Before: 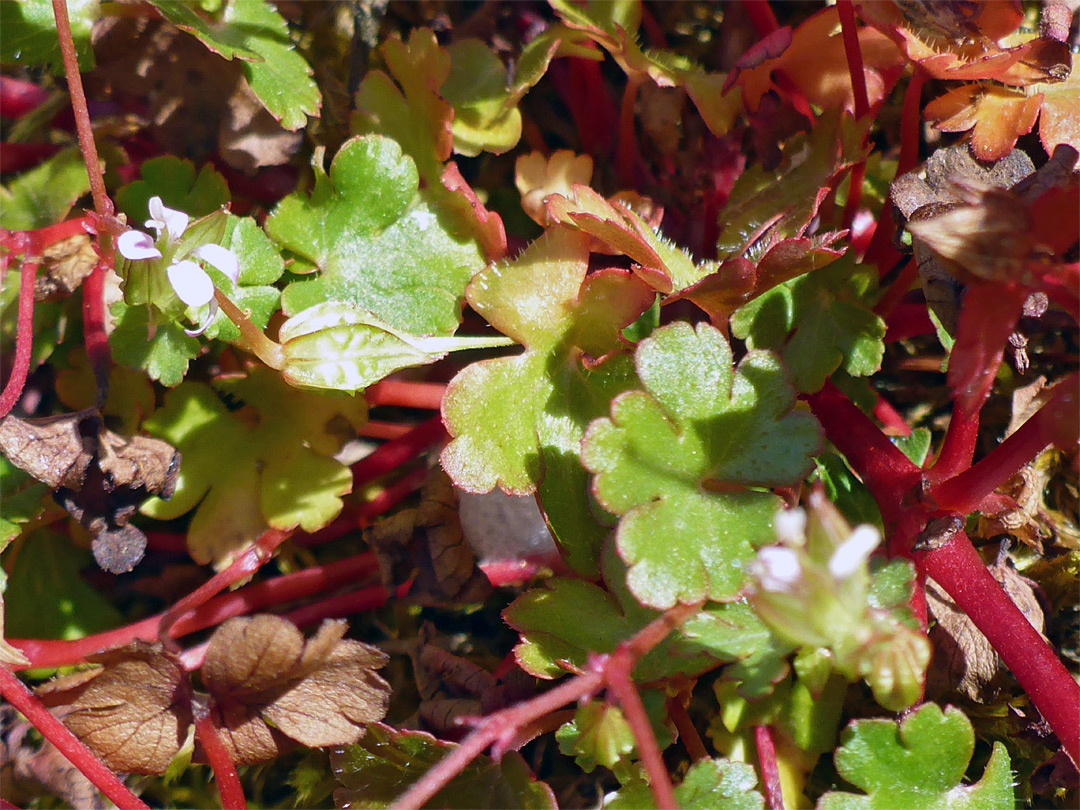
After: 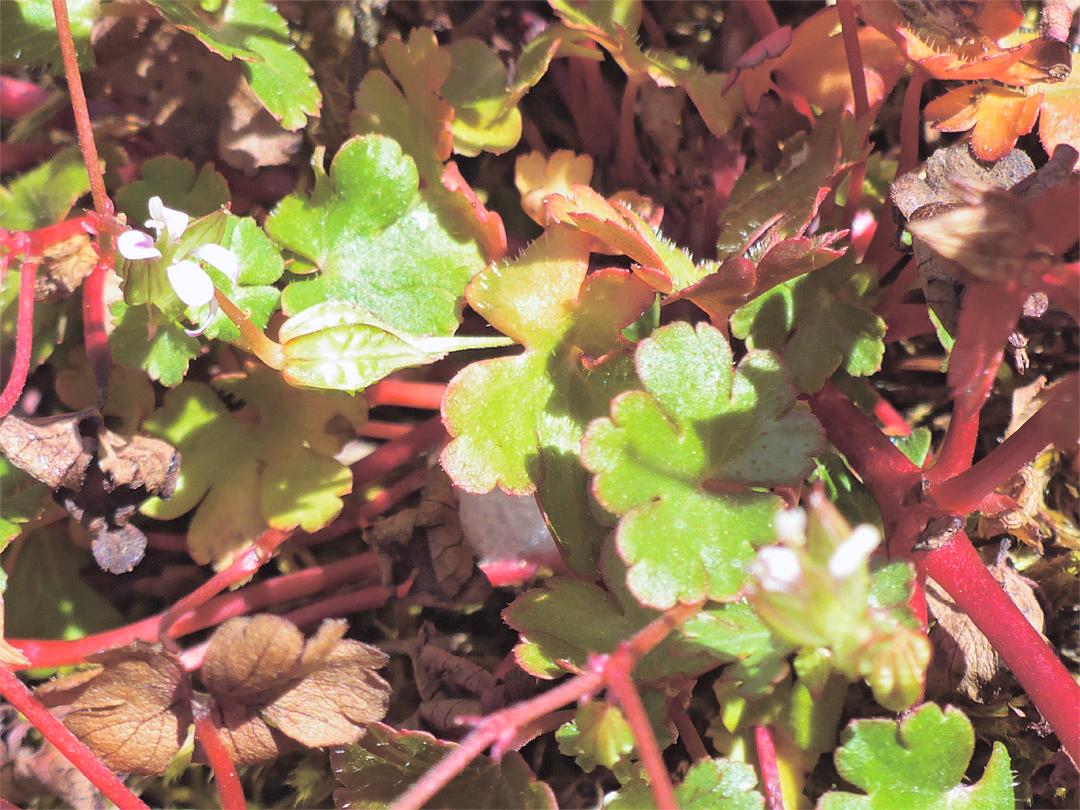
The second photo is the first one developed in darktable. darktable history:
contrast brightness saturation: contrast 0.1, brightness 0.3, saturation 0.14
split-toning: shadows › saturation 0.2
